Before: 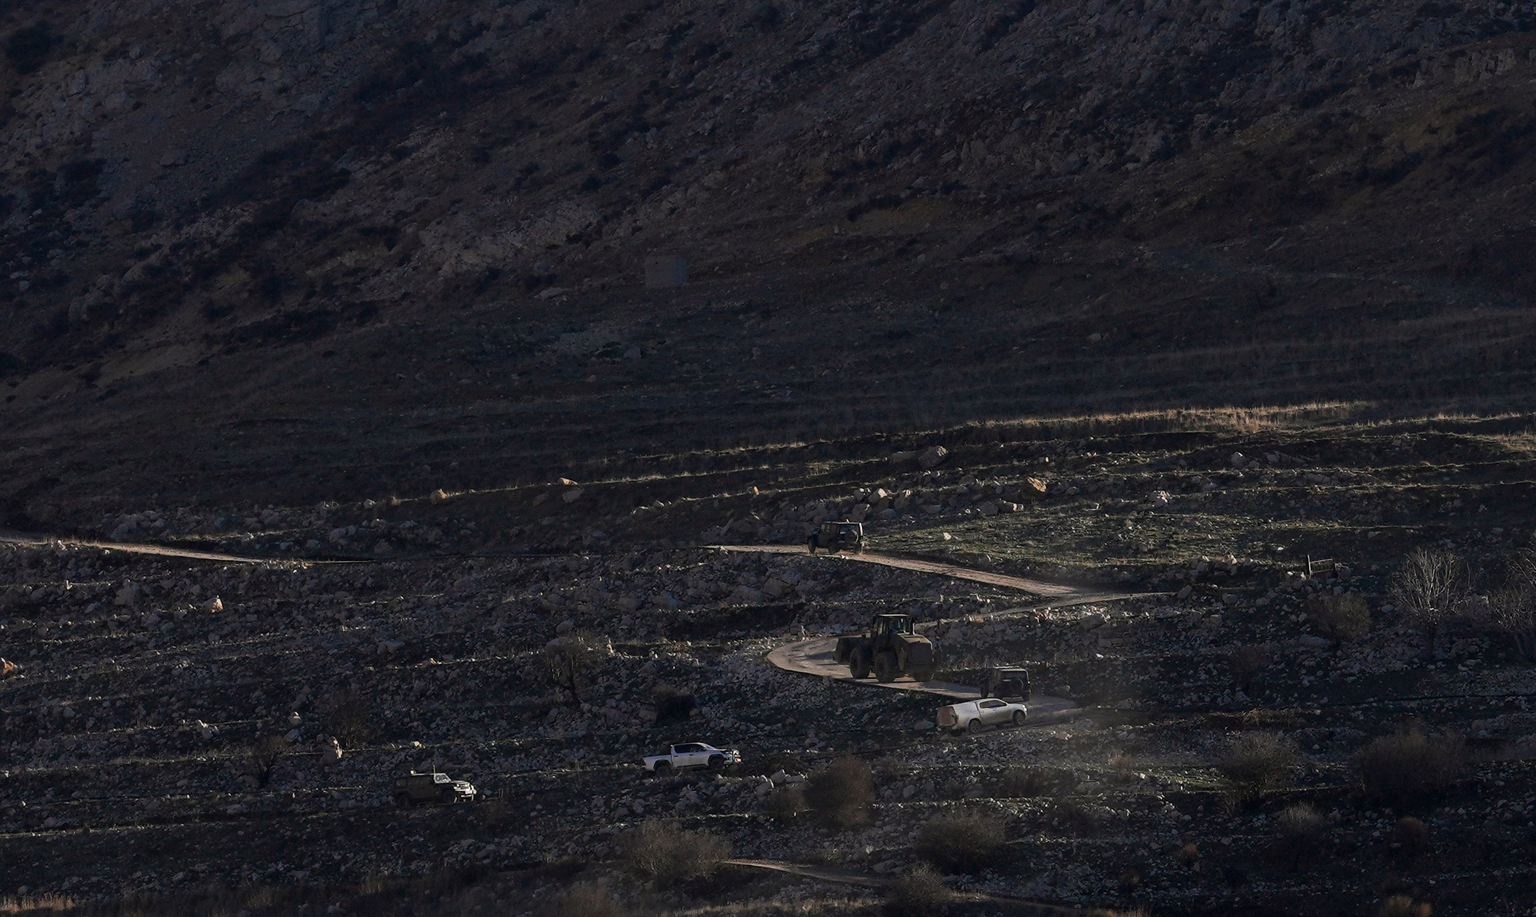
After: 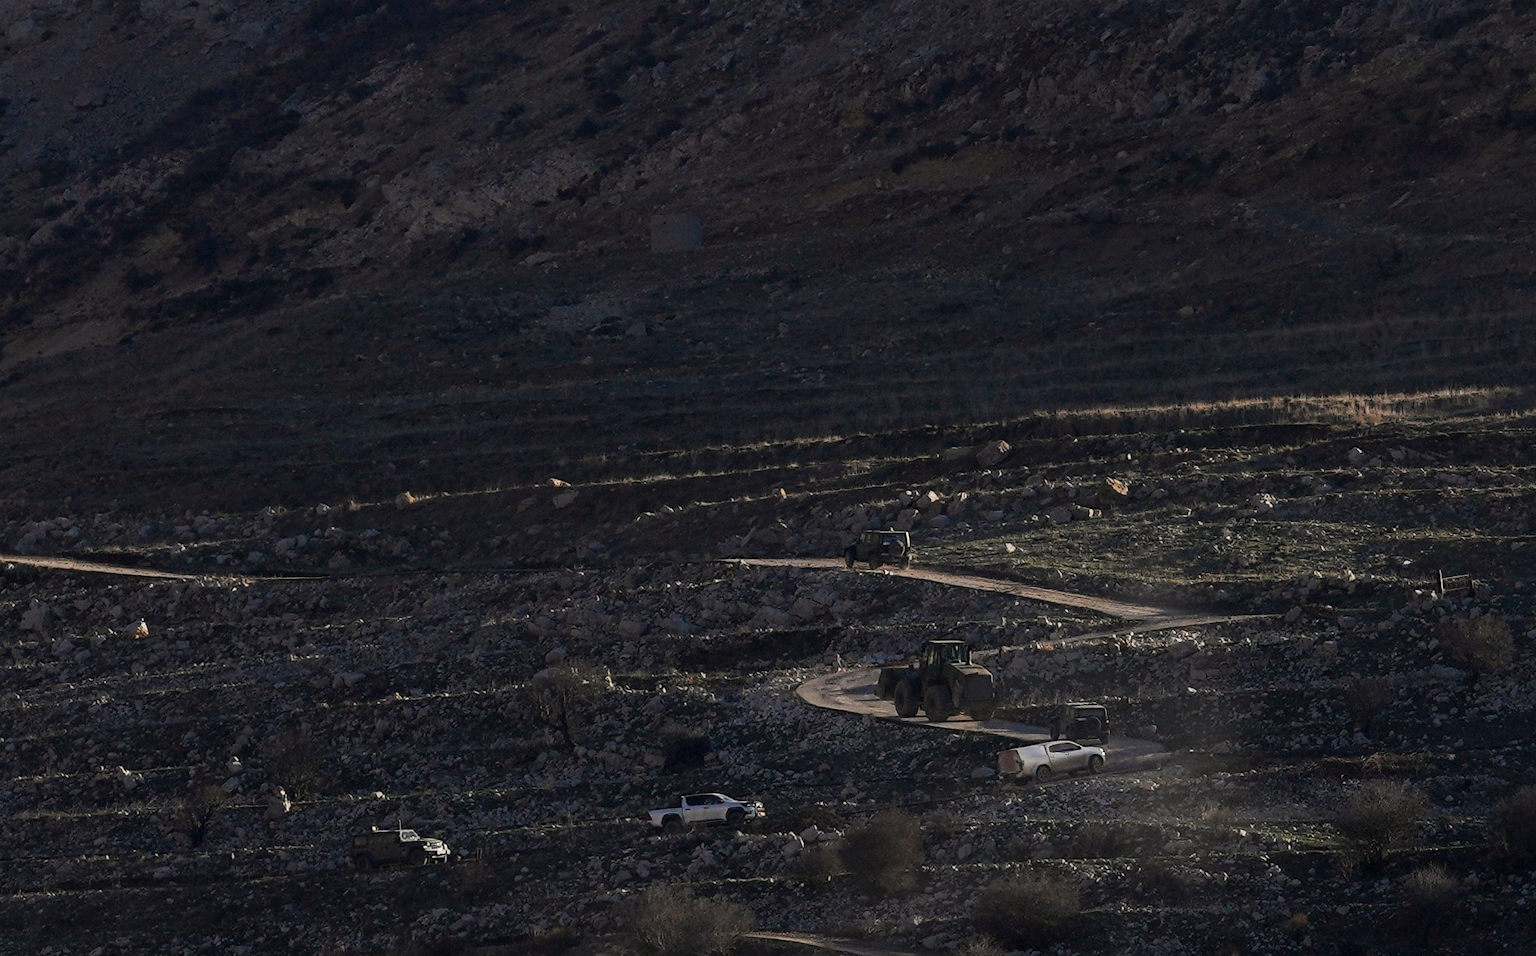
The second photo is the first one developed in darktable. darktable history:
crop: left 6.398%, top 8.266%, right 9.532%, bottom 3.959%
